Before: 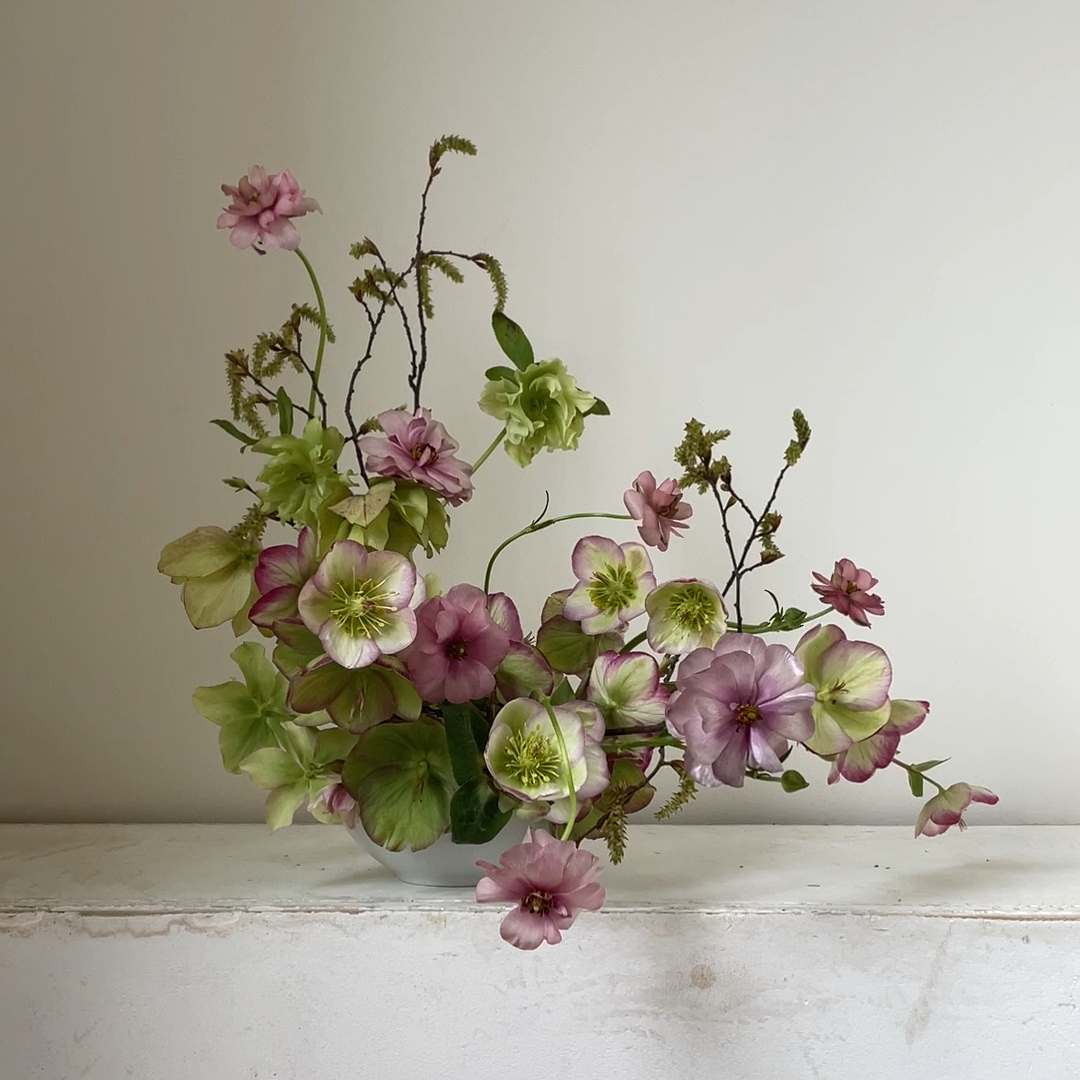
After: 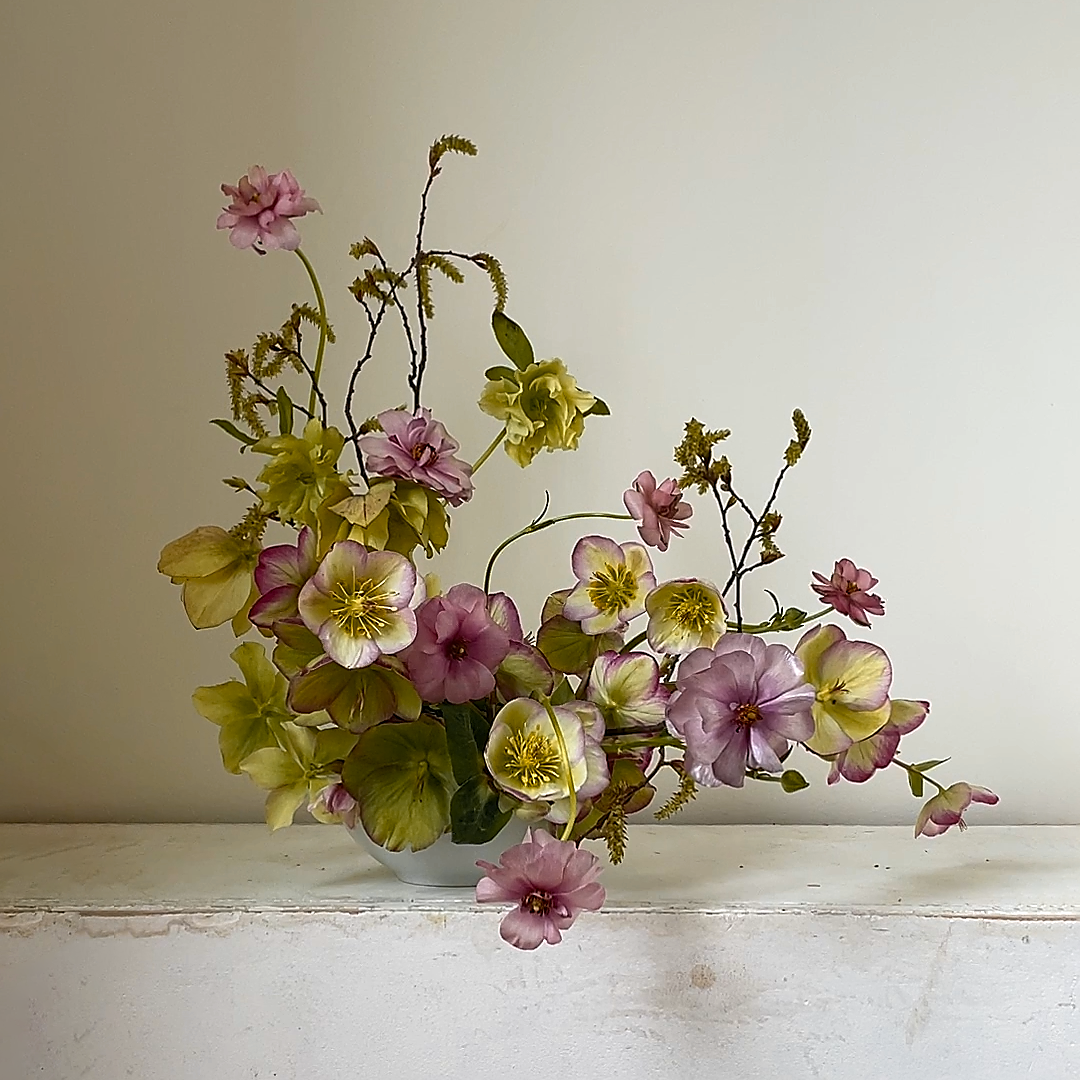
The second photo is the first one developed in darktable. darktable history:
color zones: curves: ch0 [(0, 0.499) (0.143, 0.5) (0.286, 0.5) (0.429, 0.476) (0.571, 0.284) (0.714, 0.243) (0.857, 0.449) (1, 0.499)]; ch1 [(0, 0.532) (0.143, 0.645) (0.286, 0.696) (0.429, 0.211) (0.571, 0.504) (0.714, 0.493) (0.857, 0.495) (1, 0.532)]; ch2 [(0, 0.5) (0.143, 0.5) (0.286, 0.427) (0.429, 0.324) (0.571, 0.5) (0.714, 0.5) (0.857, 0.5) (1, 0.5)]
sharpen: radius 1.4, amount 1.25, threshold 0.7
